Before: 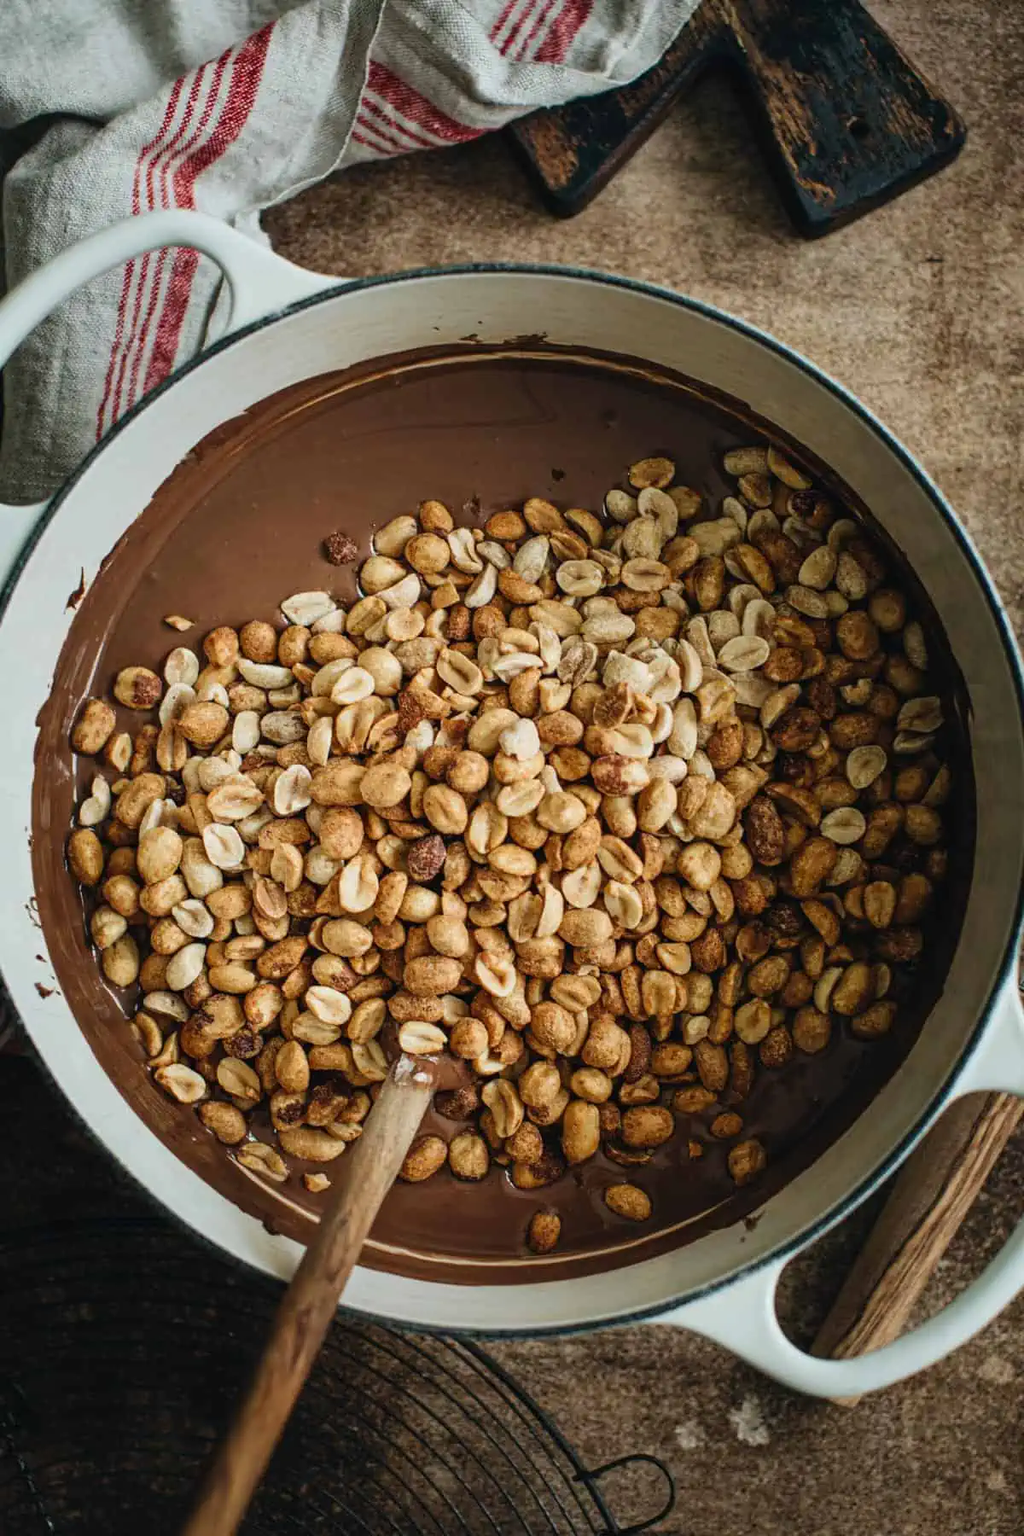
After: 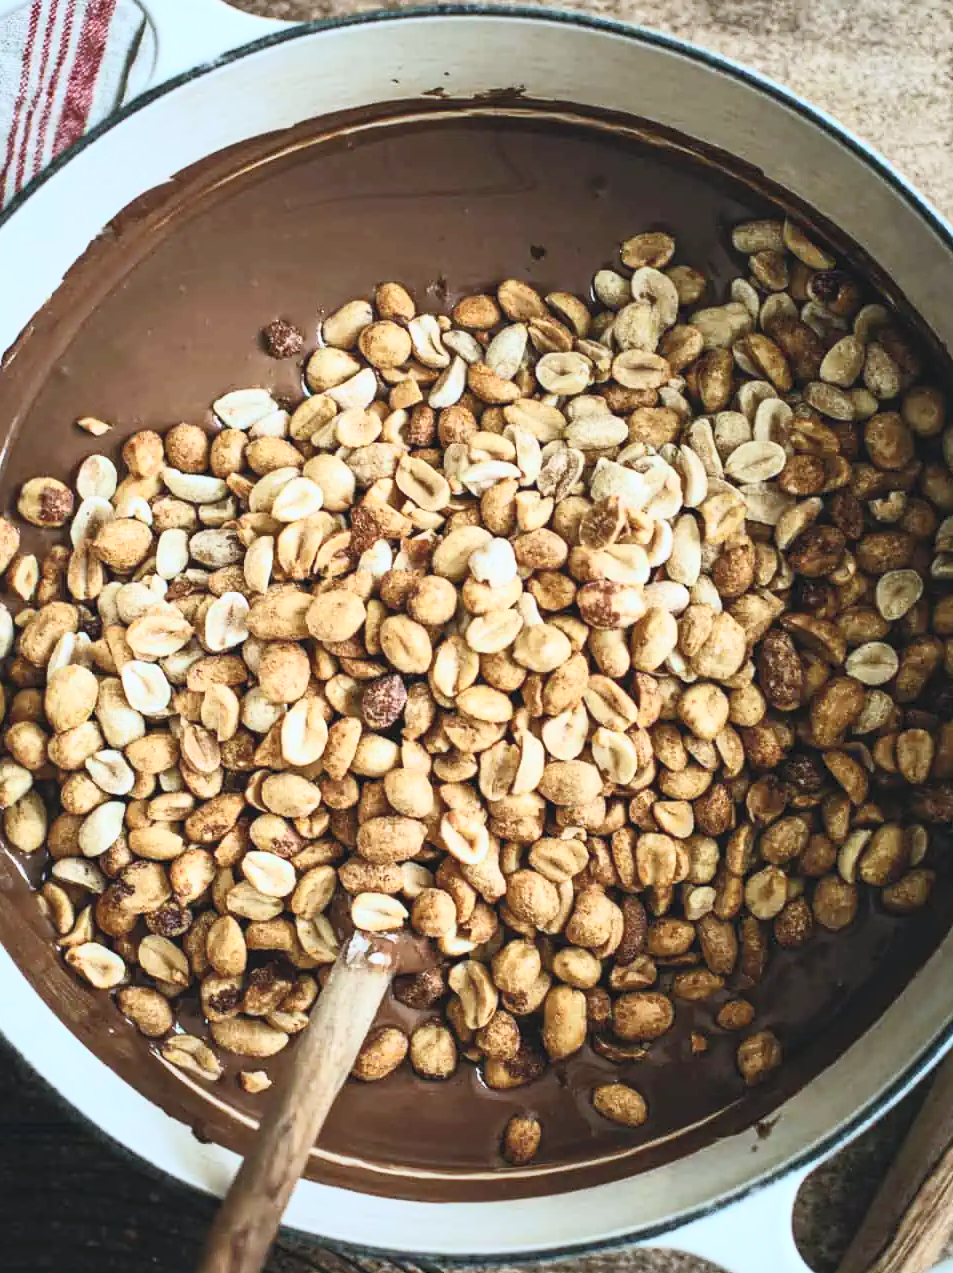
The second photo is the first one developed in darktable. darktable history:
contrast brightness saturation: contrast 0.39, brightness 0.53
white balance: red 0.924, blue 1.095
crop: left 9.712%, top 16.928%, right 10.845%, bottom 12.332%
